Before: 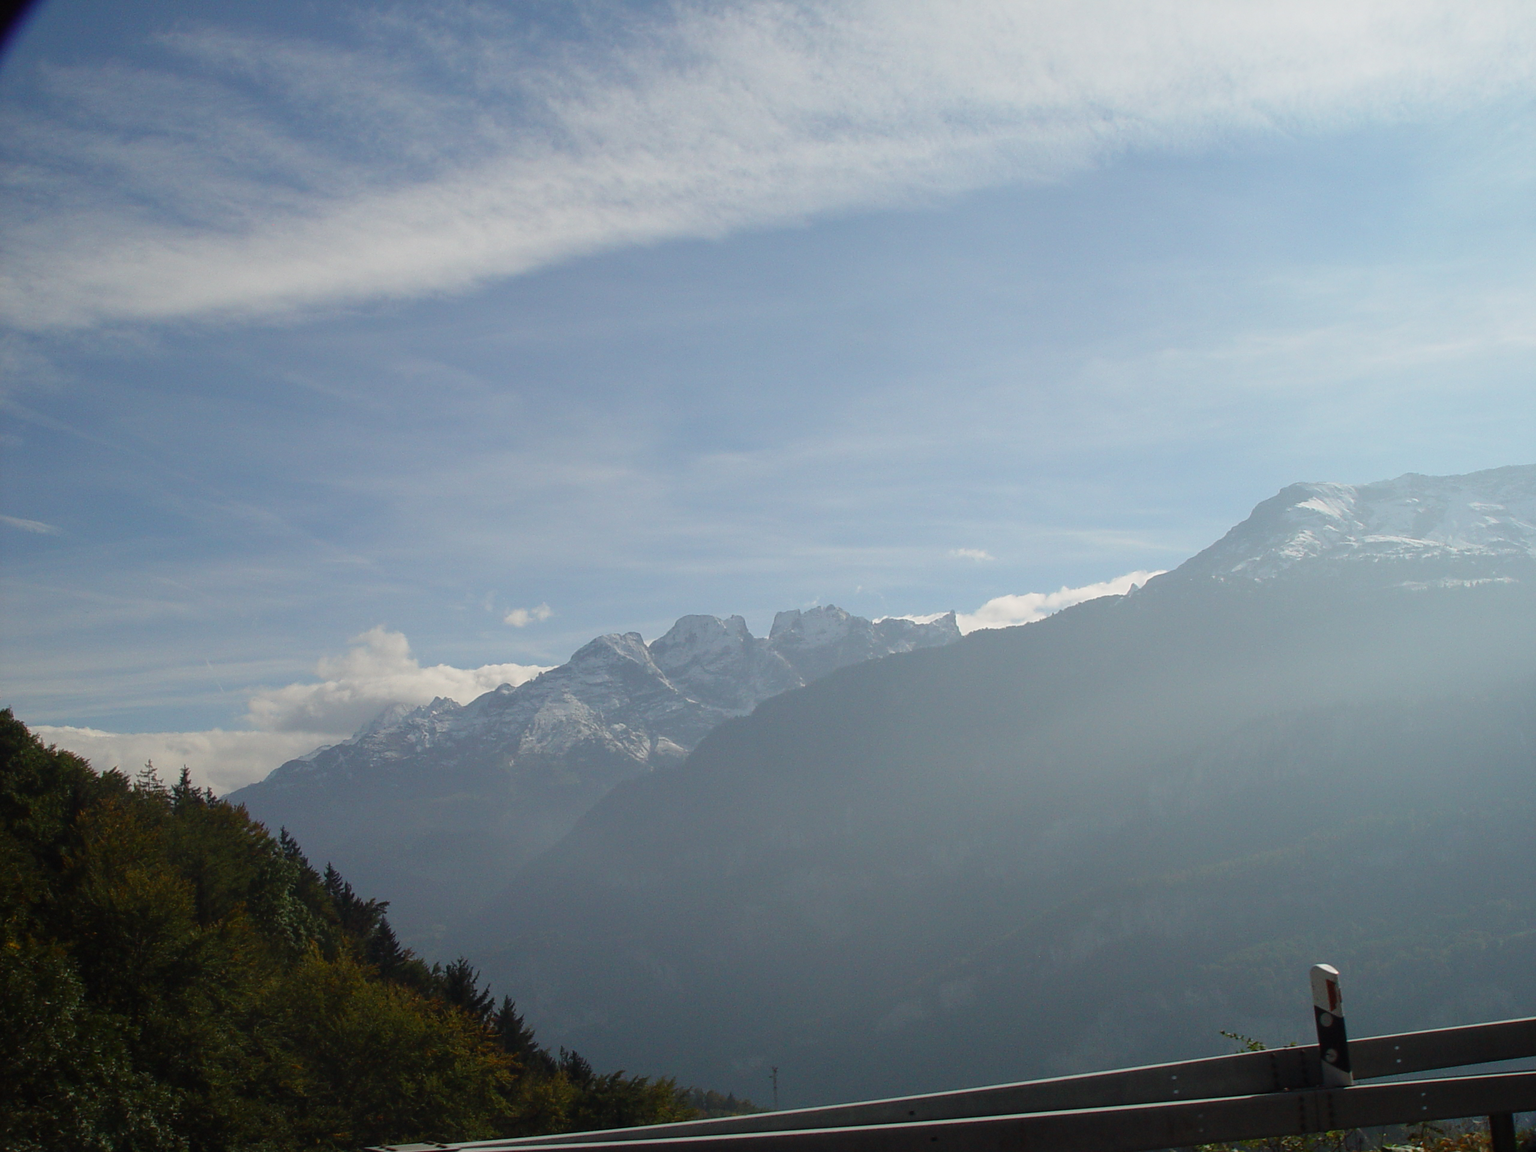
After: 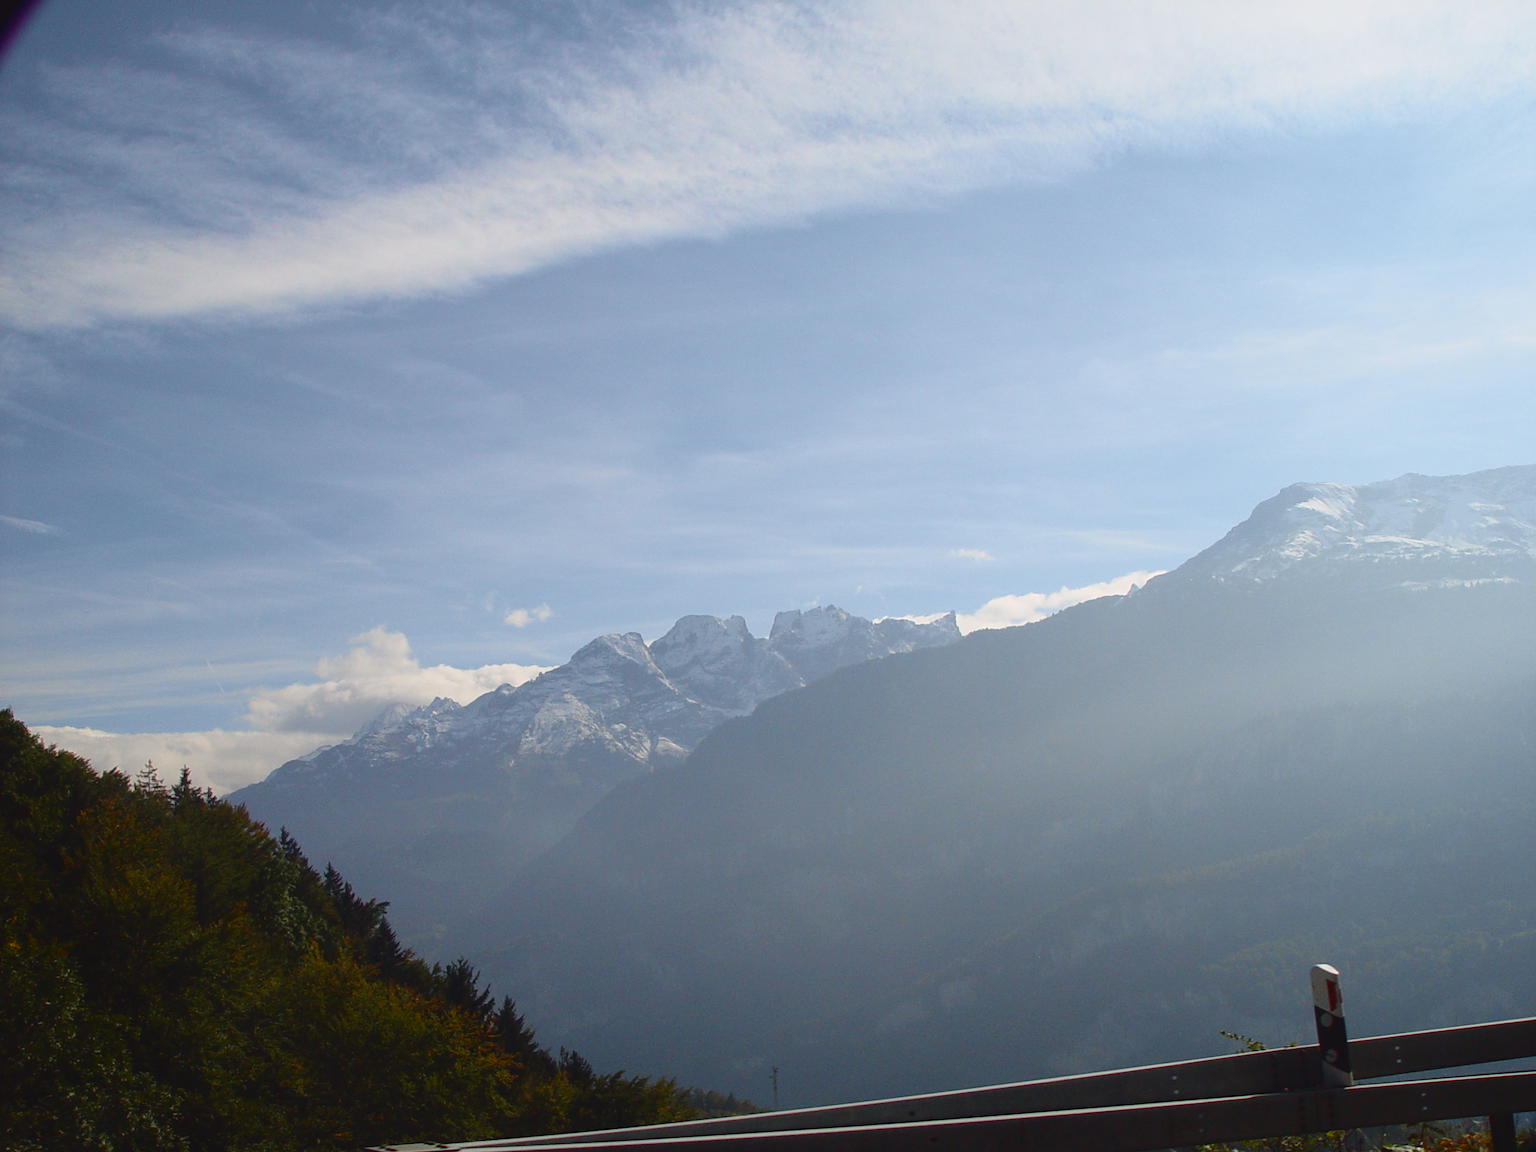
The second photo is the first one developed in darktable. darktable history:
tone curve: curves: ch0 [(0, 0.036) (0.119, 0.115) (0.461, 0.479) (0.715, 0.767) (0.817, 0.865) (1, 0.998)]; ch1 [(0, 0) (0.377, 0.416) (0.44, 0.461) (0.487, 0.49) (0.514, 0.525) (0.538, 0.561) (0.67, 0.713) (1, 1)]; ch2 [(0, 0) (0.38, 0.405) (0.463, 0.445) (0.492, 0.486) (0.529, 0.533) (0.578, 0.59) (0.653, 0.698) (1, 1)], color space Lab, independent channels, preserve colors none
